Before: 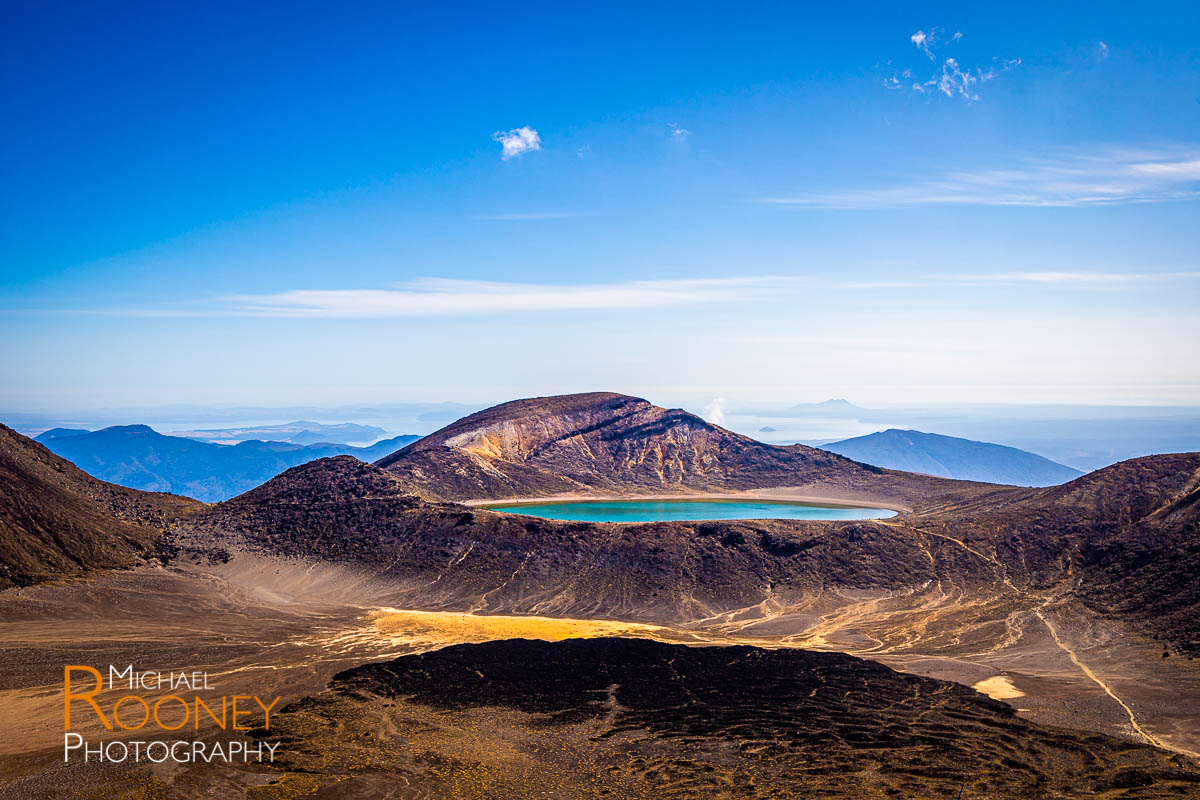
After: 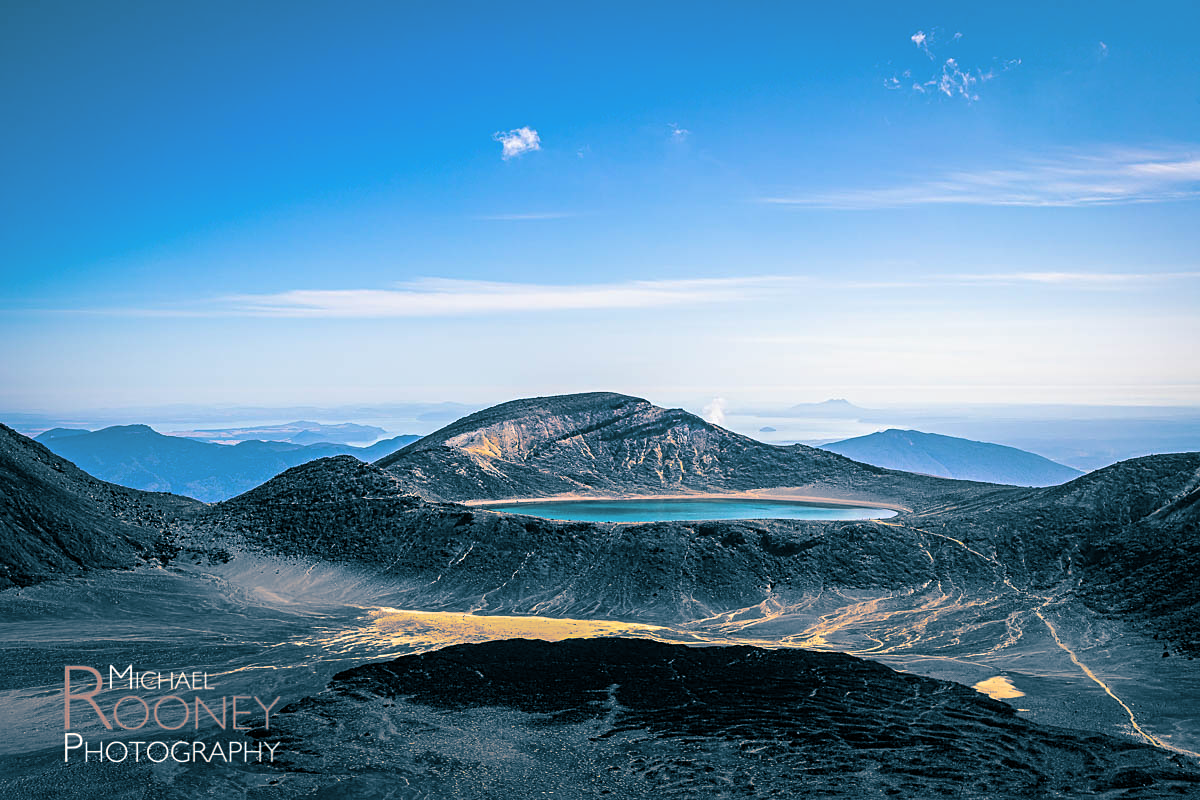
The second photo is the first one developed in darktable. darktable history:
split-toning: shadows › hue 212.4°, balance -70
sharpen: amount 0.2
